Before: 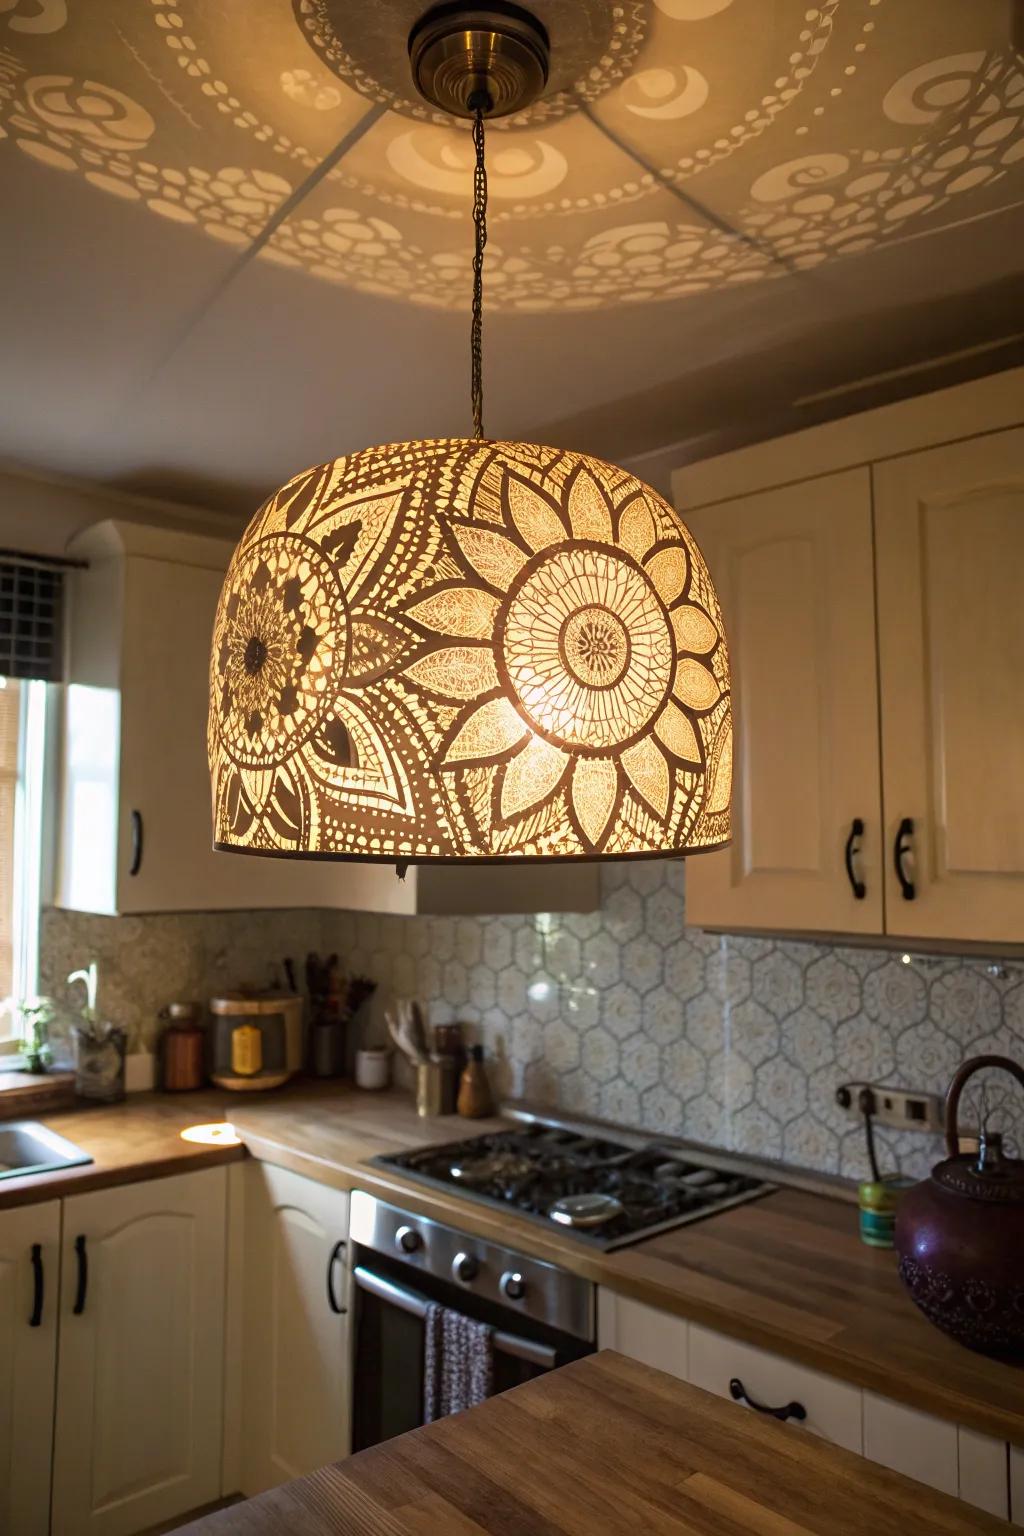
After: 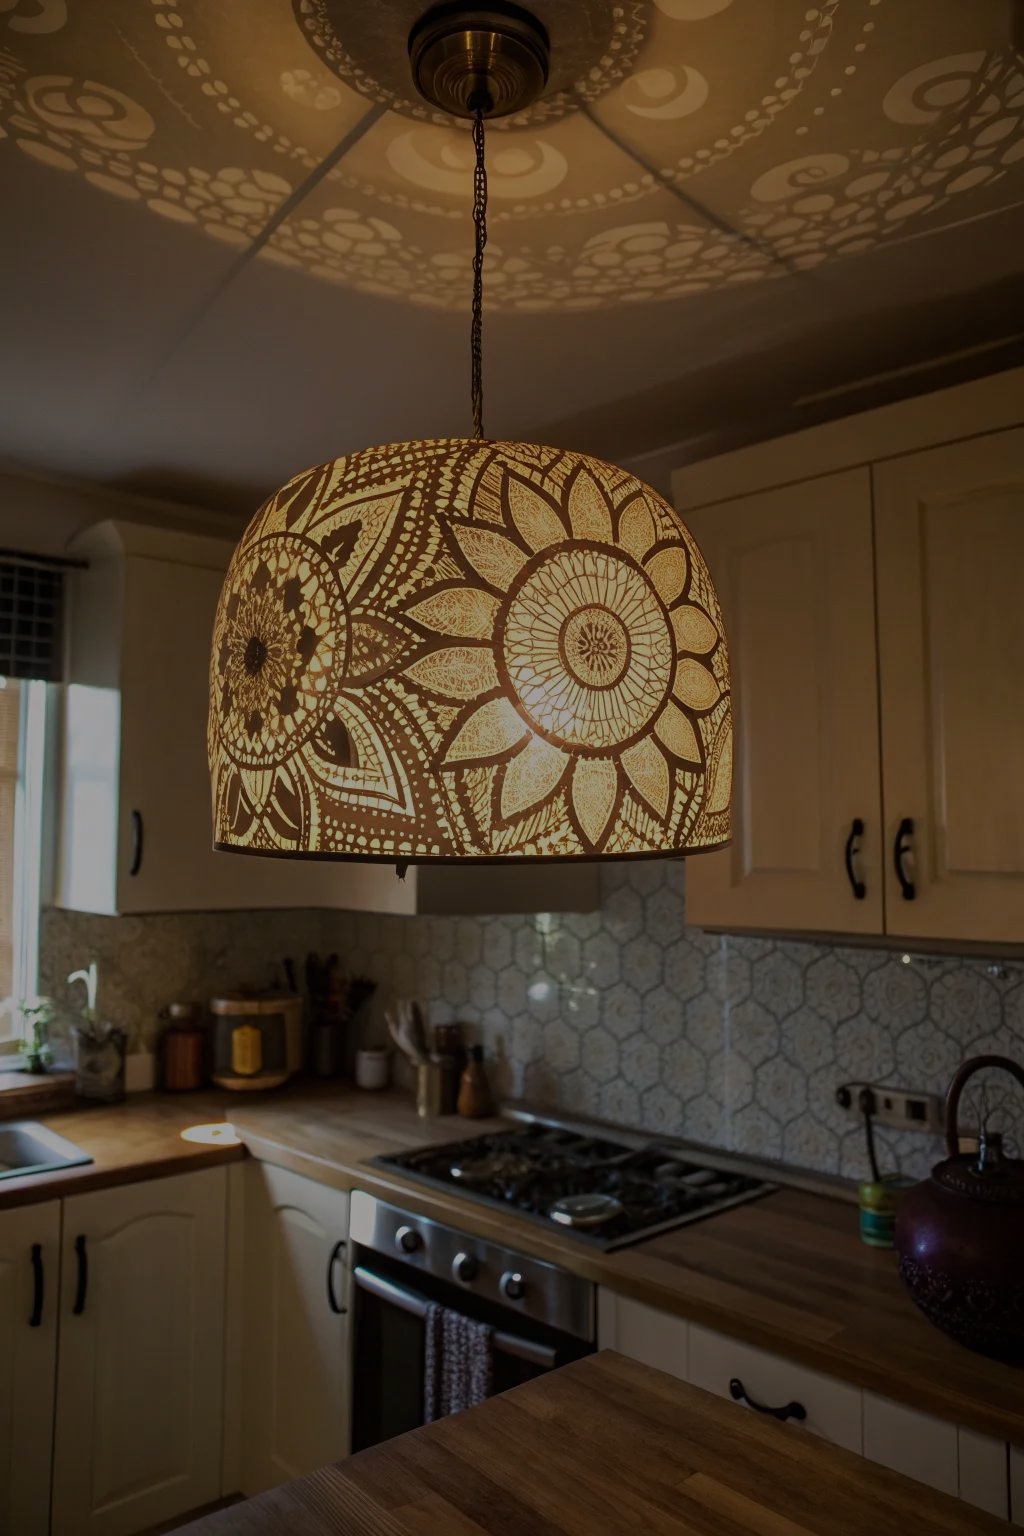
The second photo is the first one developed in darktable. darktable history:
exposure: exposure -1.468 EV, compensate highlight preservation false
